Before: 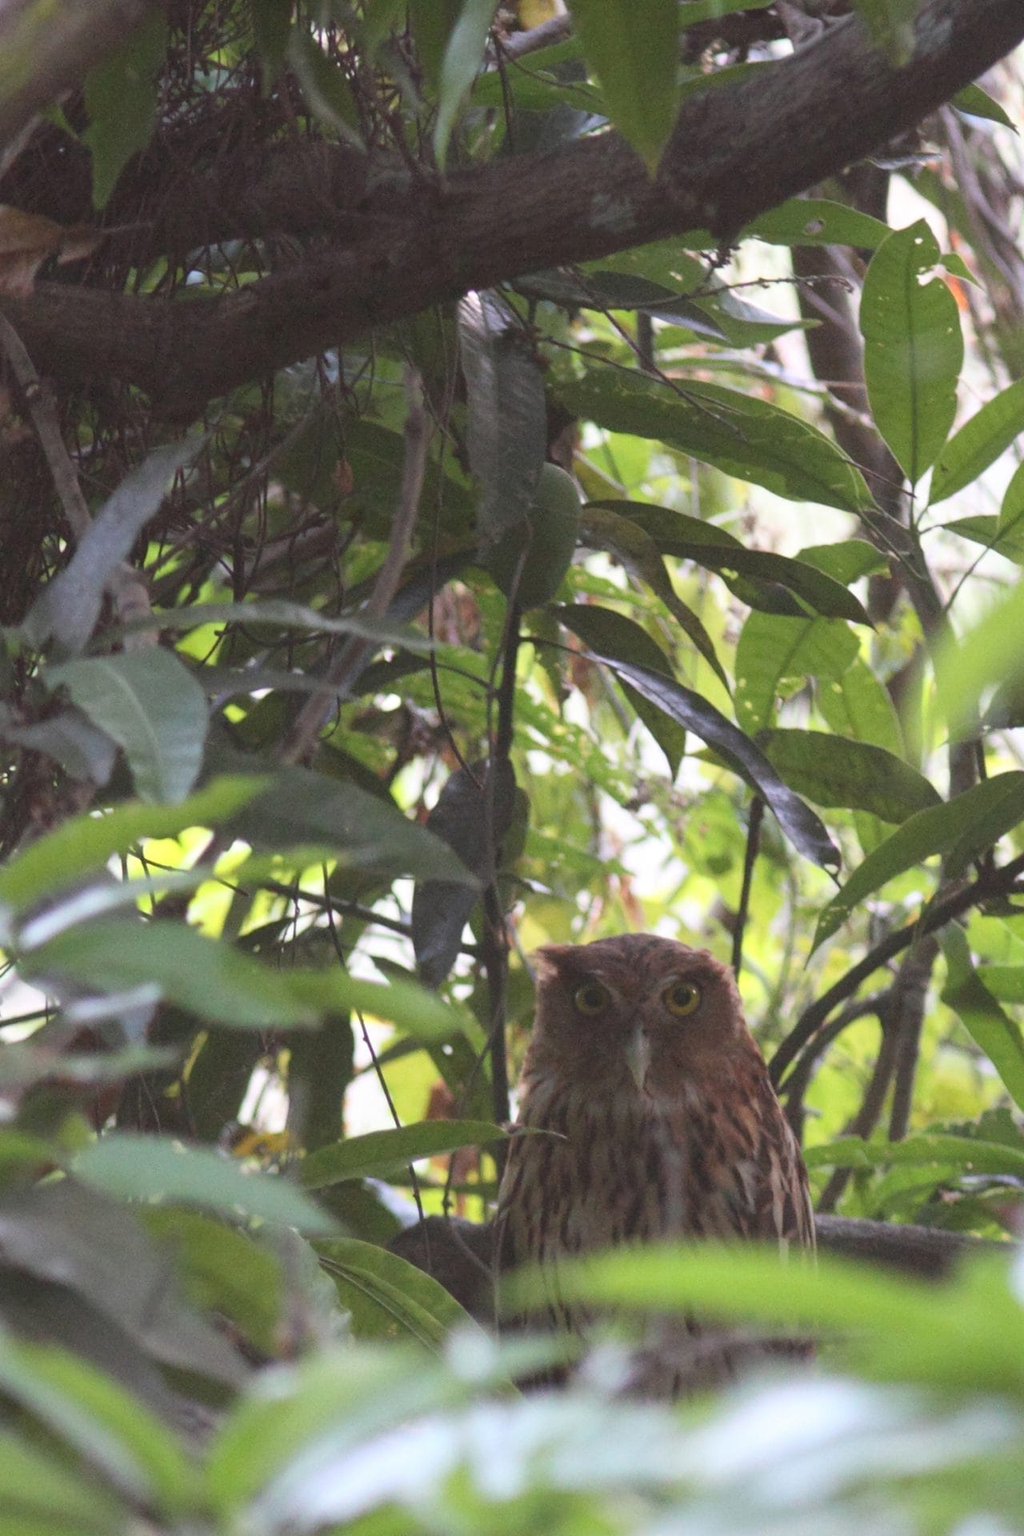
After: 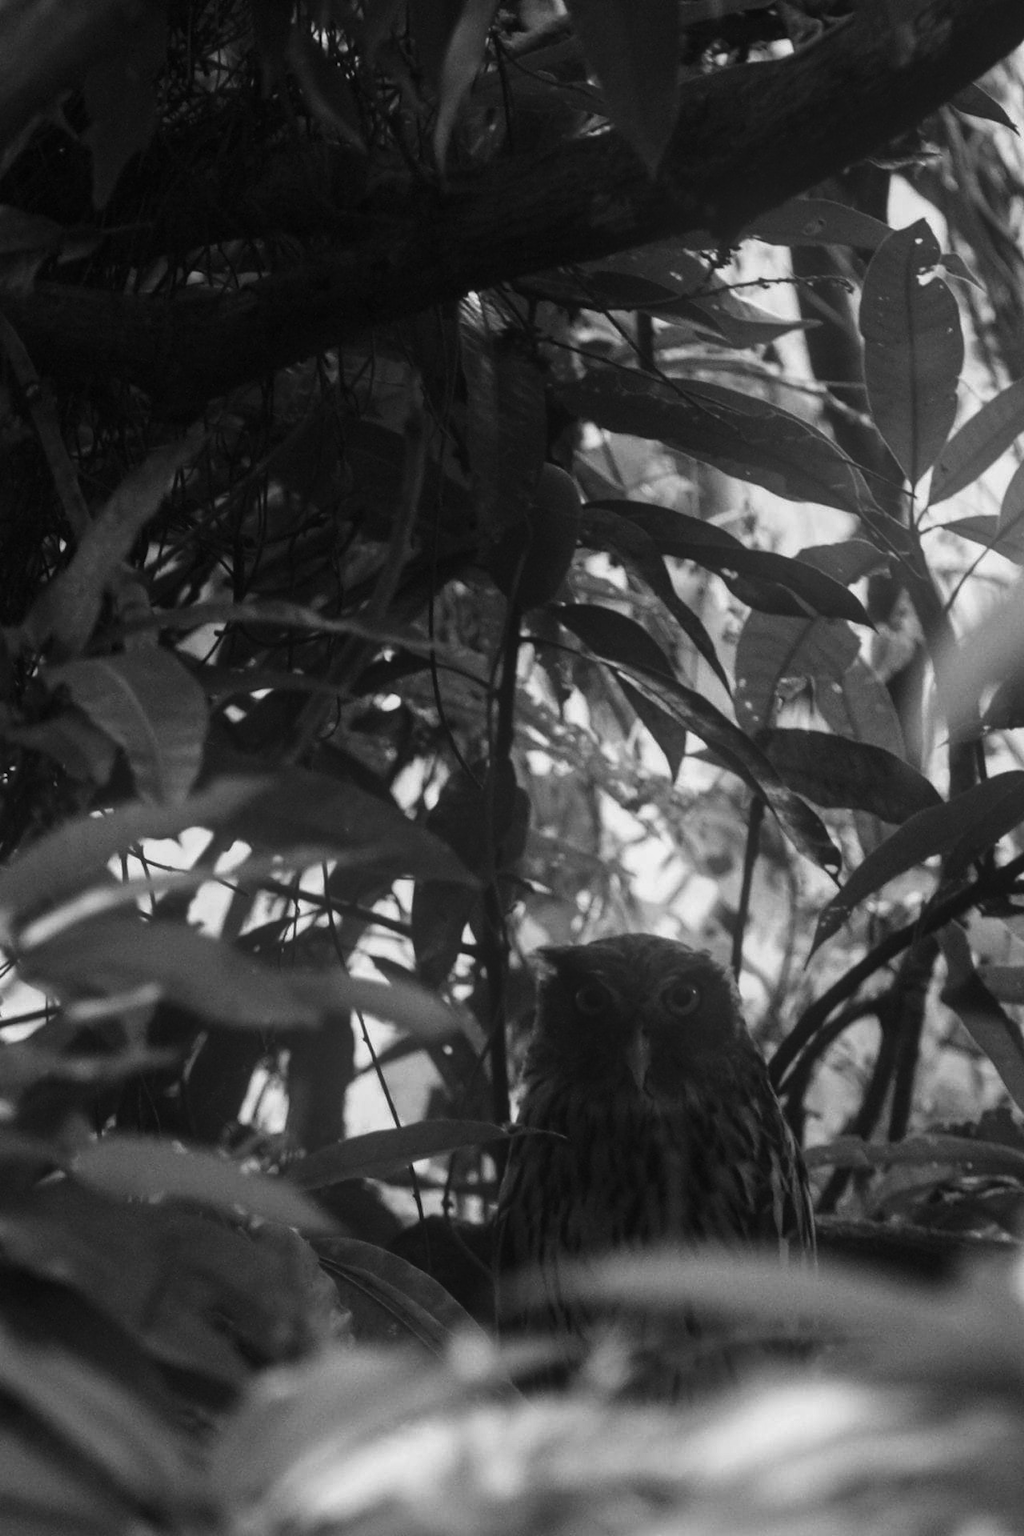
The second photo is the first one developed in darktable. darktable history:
contrast brightness saturation: contrast -0.03, brightness -0.59, saturation -1
local contrast: detail 110%
bloom: on, module defaults
